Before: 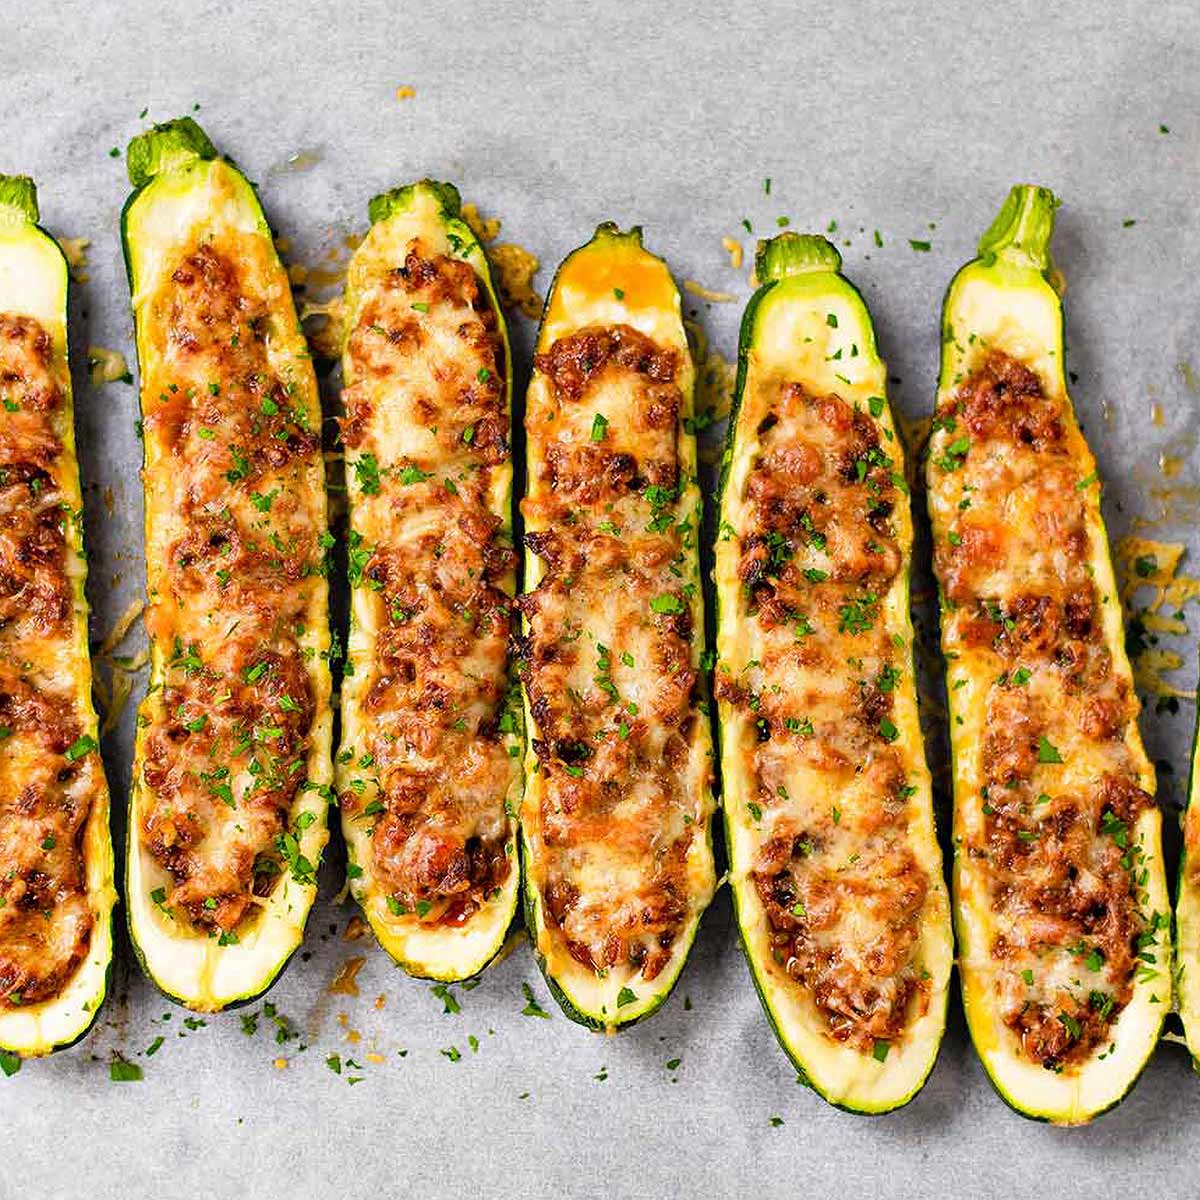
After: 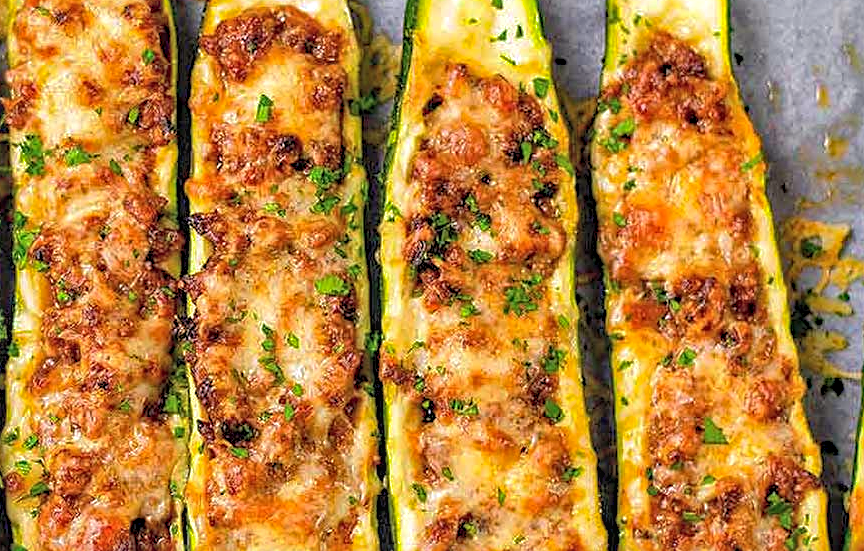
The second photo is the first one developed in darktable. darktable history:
crop and rotate: left 27.946%, top 26.591%, bottom 27.431%
haze removal: compatibility mode true, adaptive false
shadows and highlights: on, module defaults
local contrast: detail 130%
sharpen: radius 2.508, amount 0.32
contrast brightness saturation: brightness 0.15
